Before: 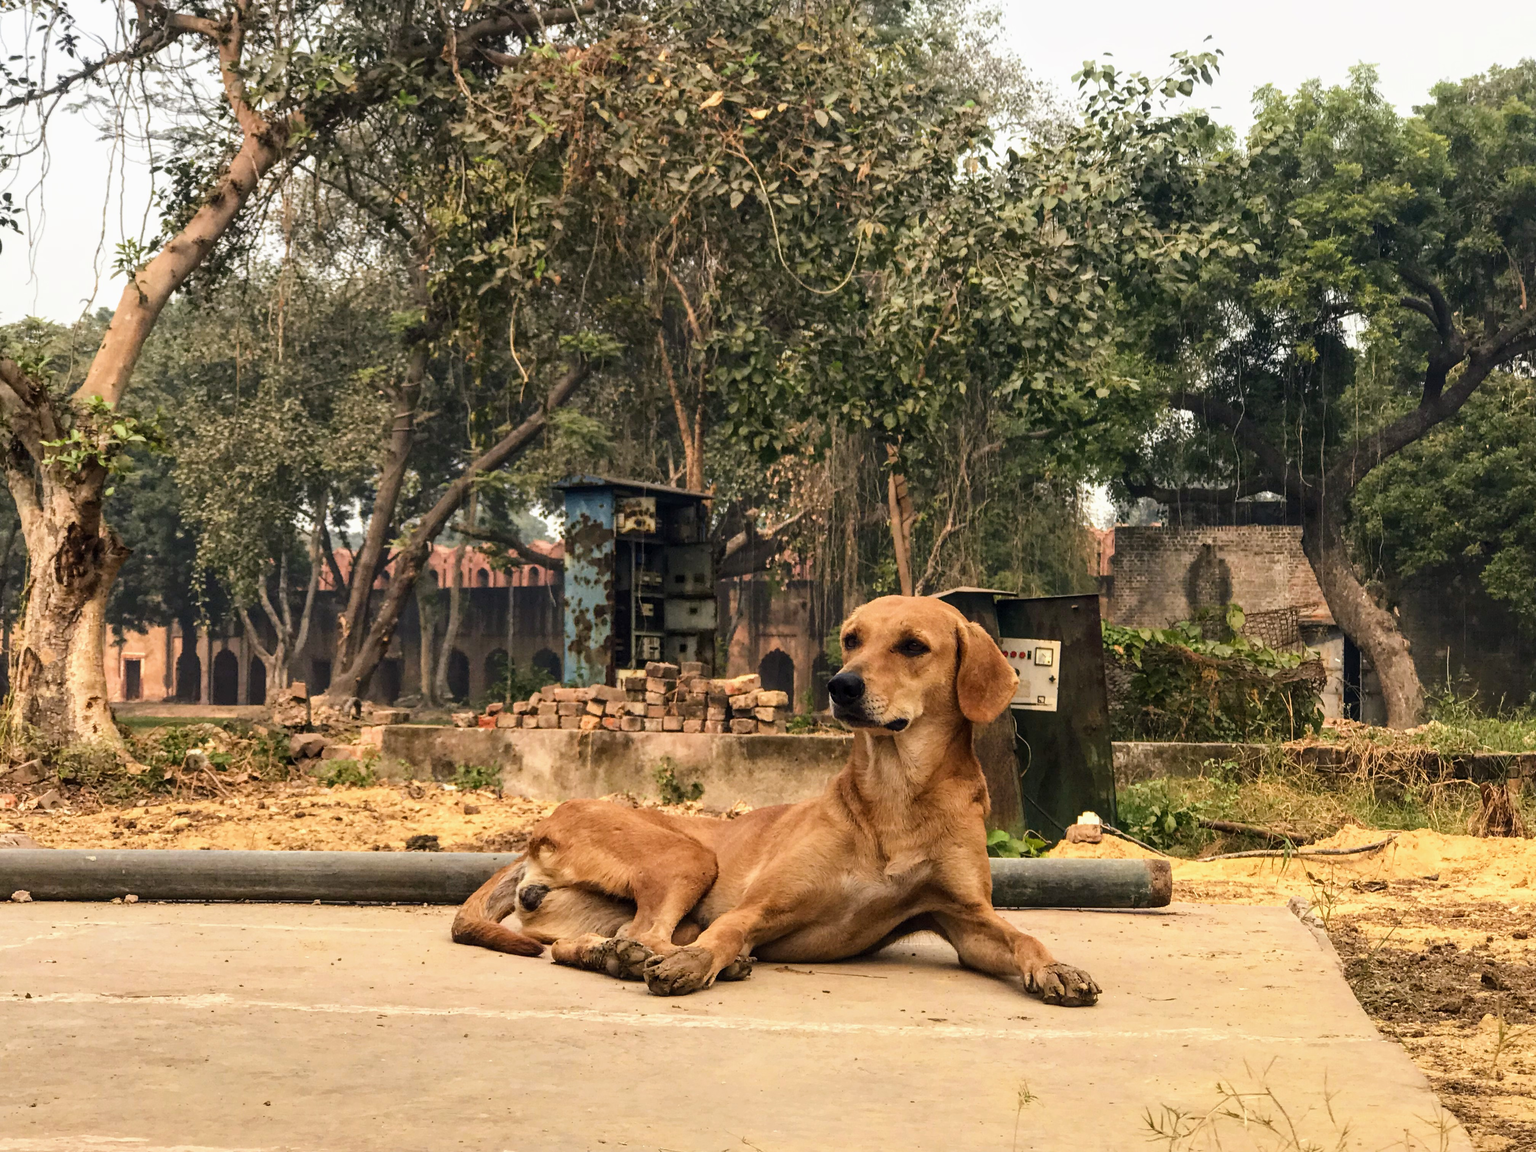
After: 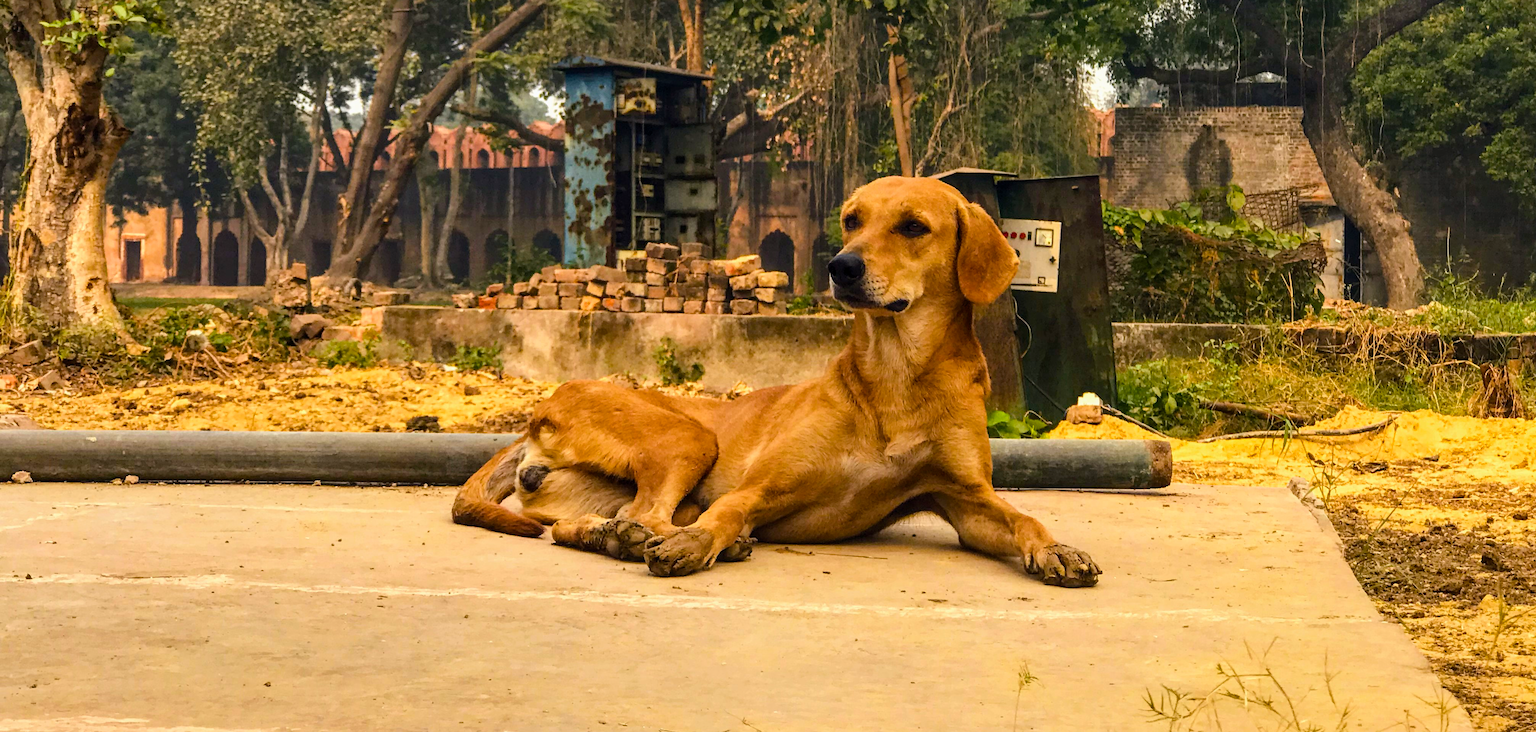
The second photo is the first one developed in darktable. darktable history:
crop and rotate: top 36.435%
color balance rgb: perceptual saturation grading › global saturation 30%, global vibrance 20%
